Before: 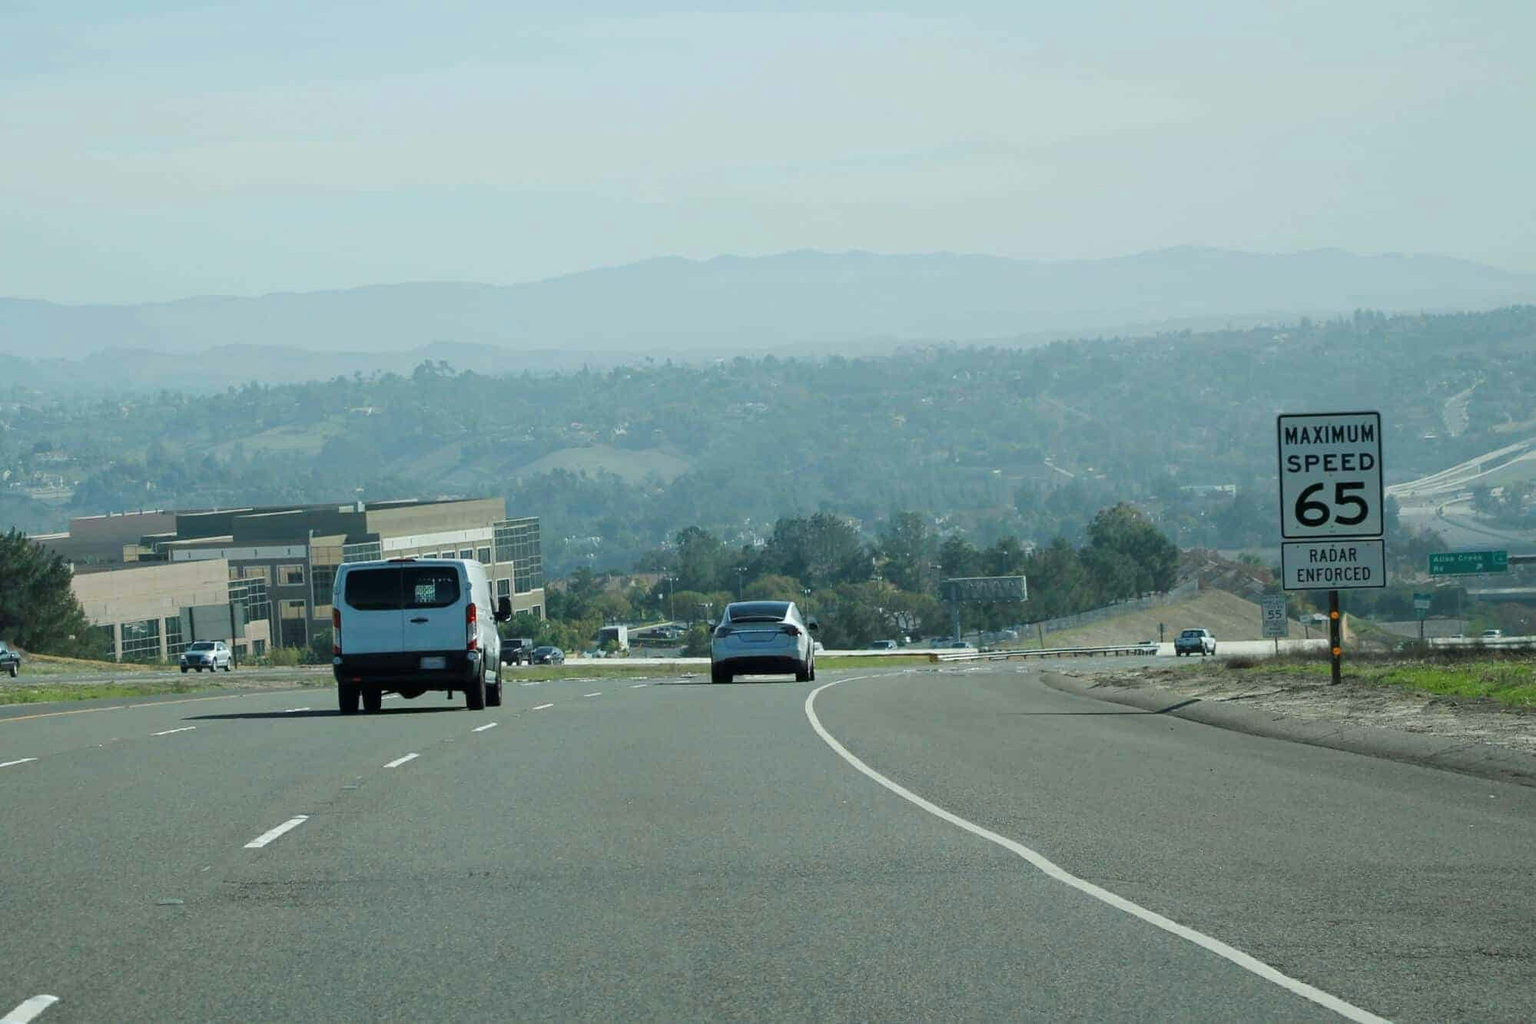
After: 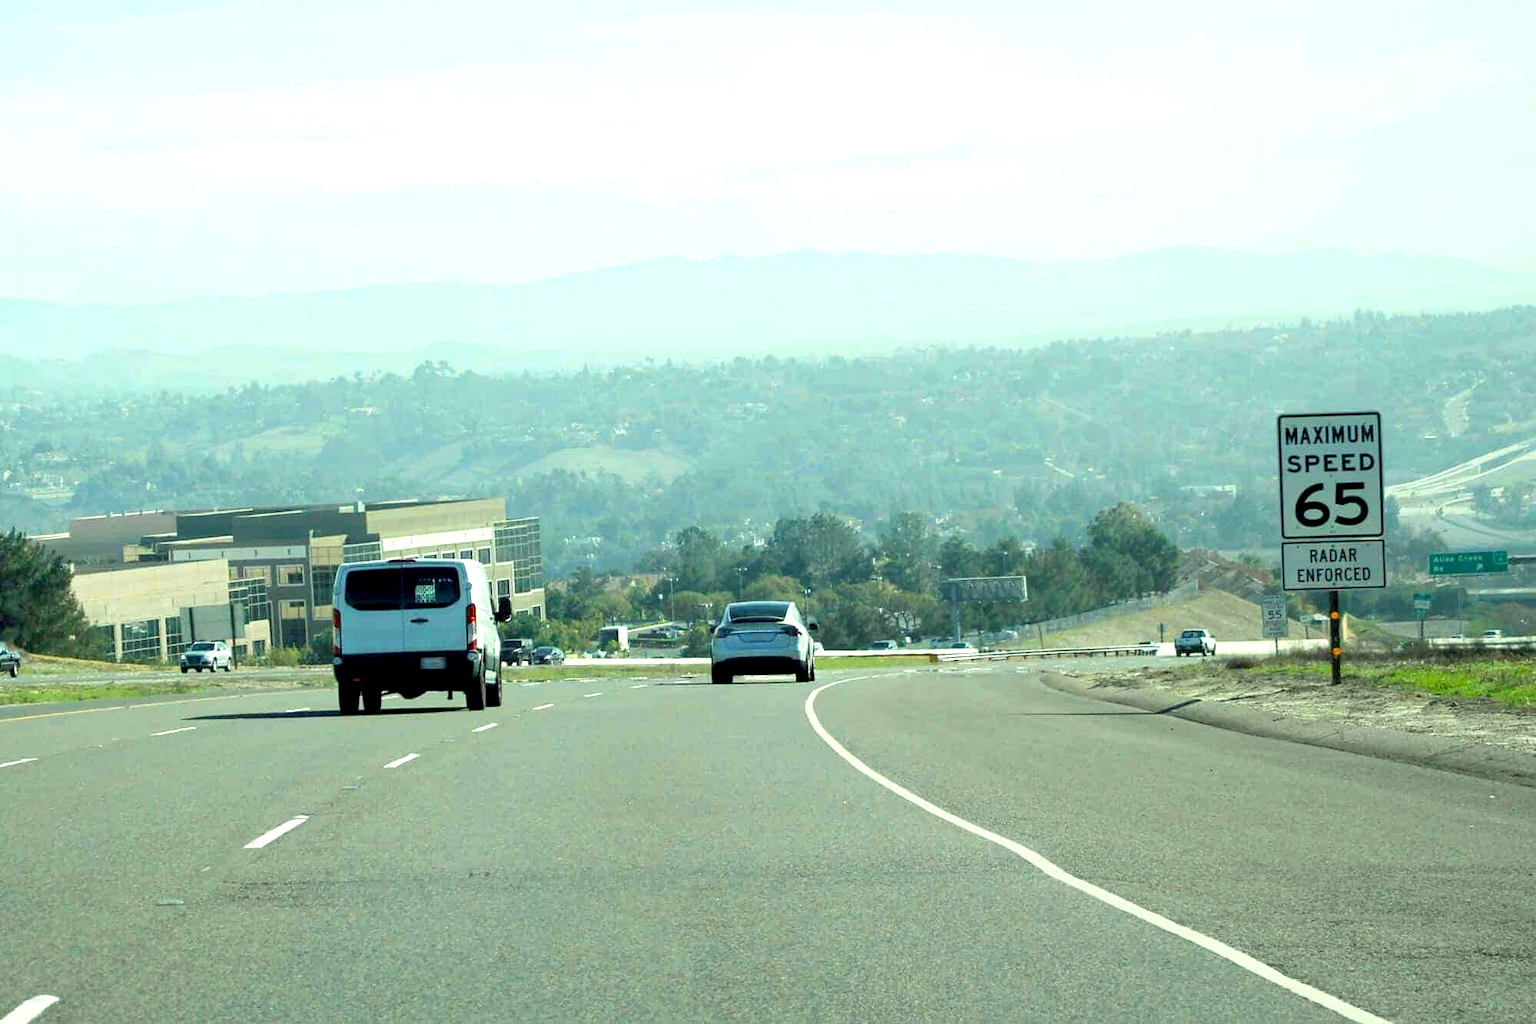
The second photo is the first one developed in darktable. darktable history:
exposure: black level correction 0.008, exposure 0.979 EV, compensate highlight preservation false
color correction: highlights a* -5.94, highlights b* 11.19
